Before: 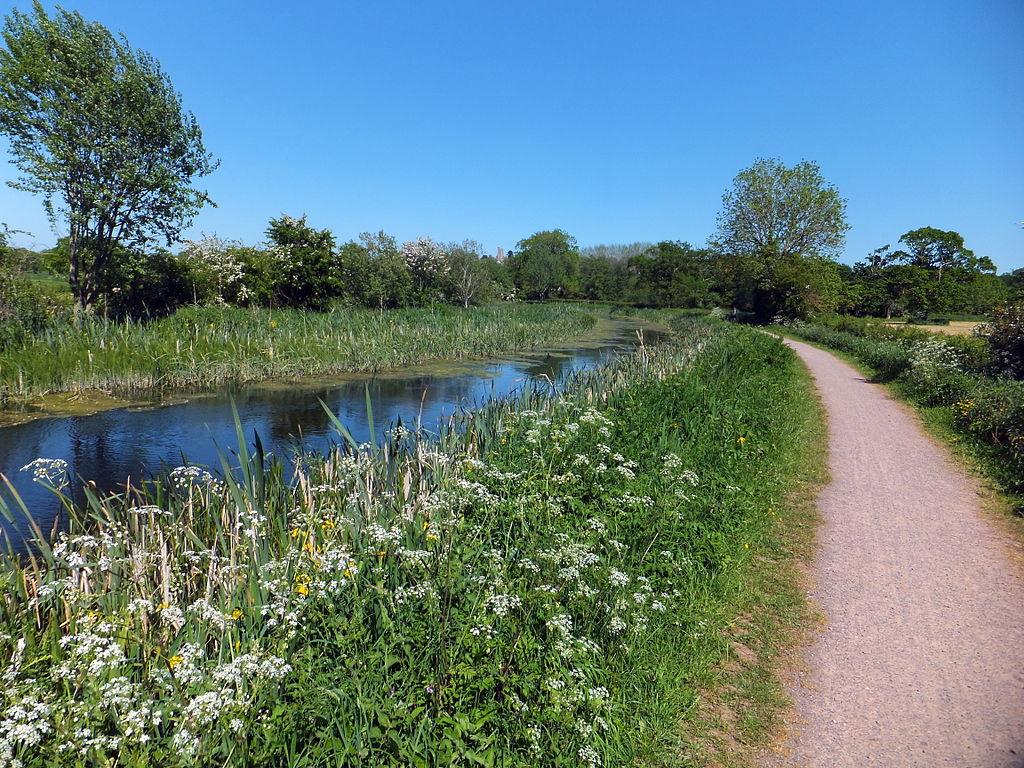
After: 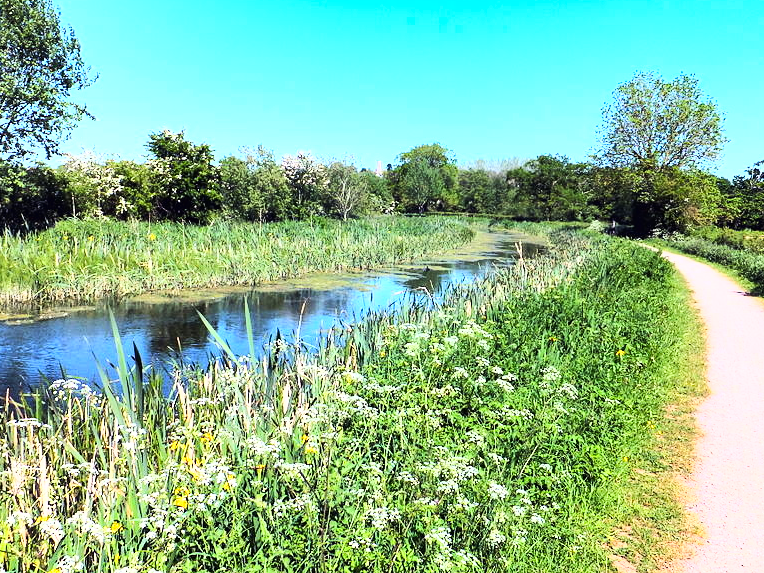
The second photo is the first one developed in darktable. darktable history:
shadows and highlights: shadows 33.36, highlights -46.85, compress 49.69%, soften with gaussian
base curve: curves: ch0 [(0, 0) (0.007, 0.004) (0.027, 0.03) (0.046, 0.07) (0.207, 0.54) (0.442, 0.872) (0.673, 0.972) (1, 1)]
crop and rotate: left 11.913%, top 11.405%, right 13.399%, bottom 13.894%
exposure: black level correction 0, exposure 0.693 EV, compensate highlight preservation false
